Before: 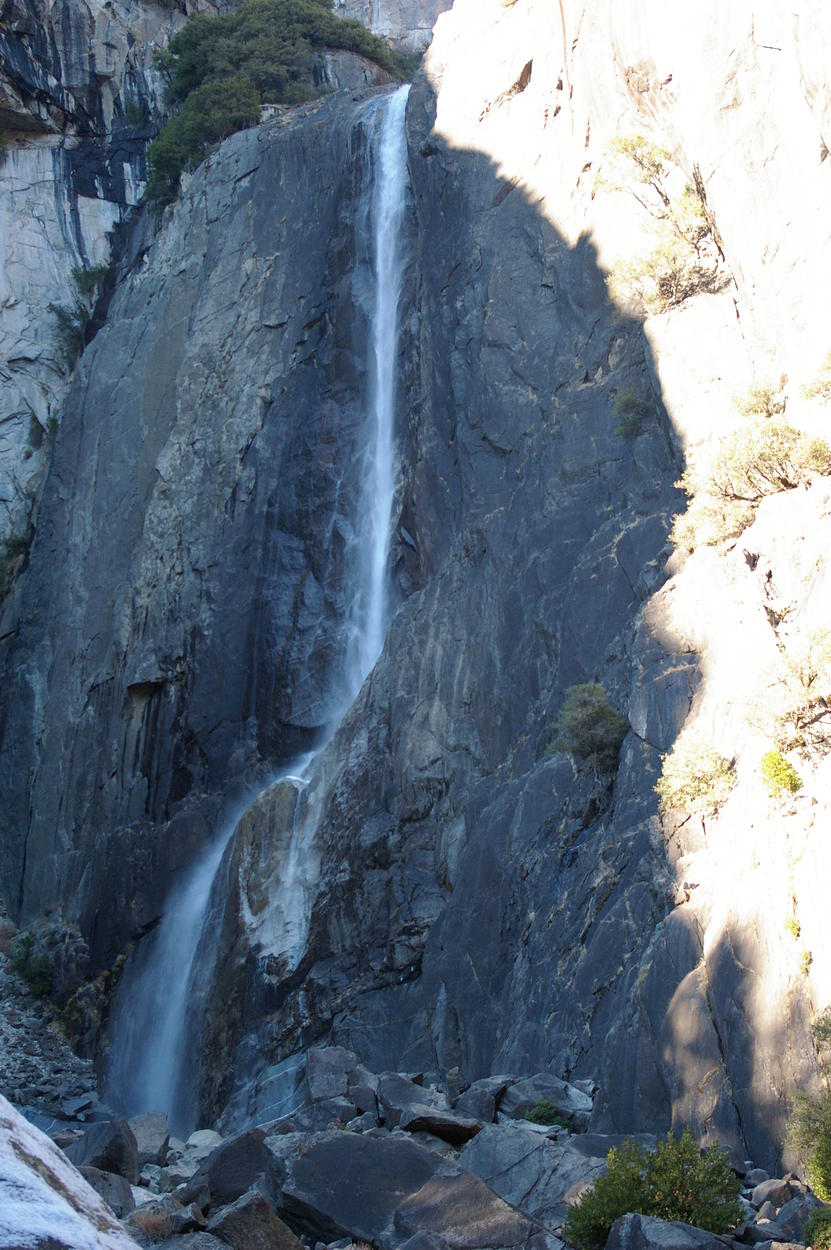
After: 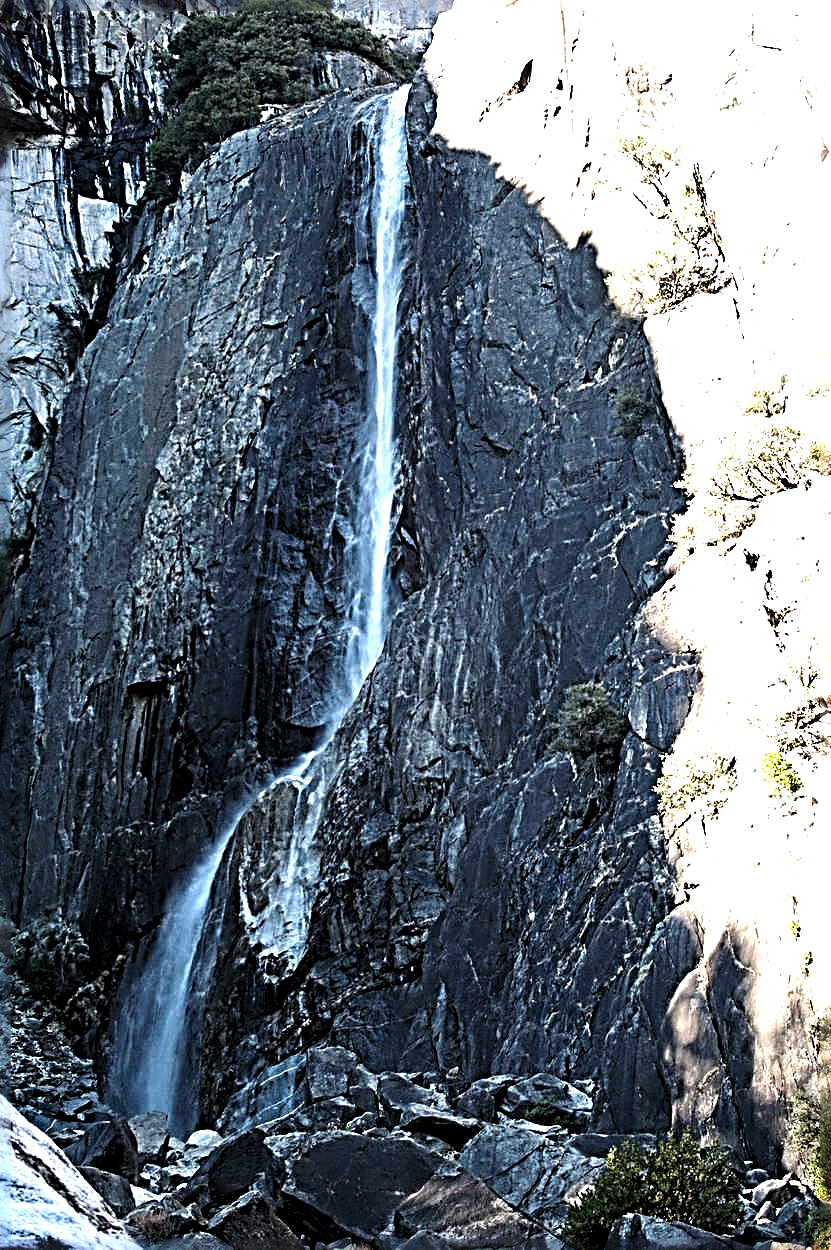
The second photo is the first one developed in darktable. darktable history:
tone equalizer: -8 EV -0.417 EV, -7 EV -0.389 EV, -6 EV -0.333 EV, -5 EV -0.222 EV, -3 EV 0.222 EV, -2 EV 0.333 EV, -1 EV 0.389 EV, +0 EV 0.417 EV, edges refinement/feathering 500, mask exposure compensation -1.57 EV, preserve details no
sharpen: radius 4.001, amount 2
contrast equalizer: octaves 7, y [[0.6 ×6], [0.55 ×6], [0 ×6], [0 ×6], [0 ×6]], mix 0.35
levels: levels [0.052, 0.496, 0.908]
